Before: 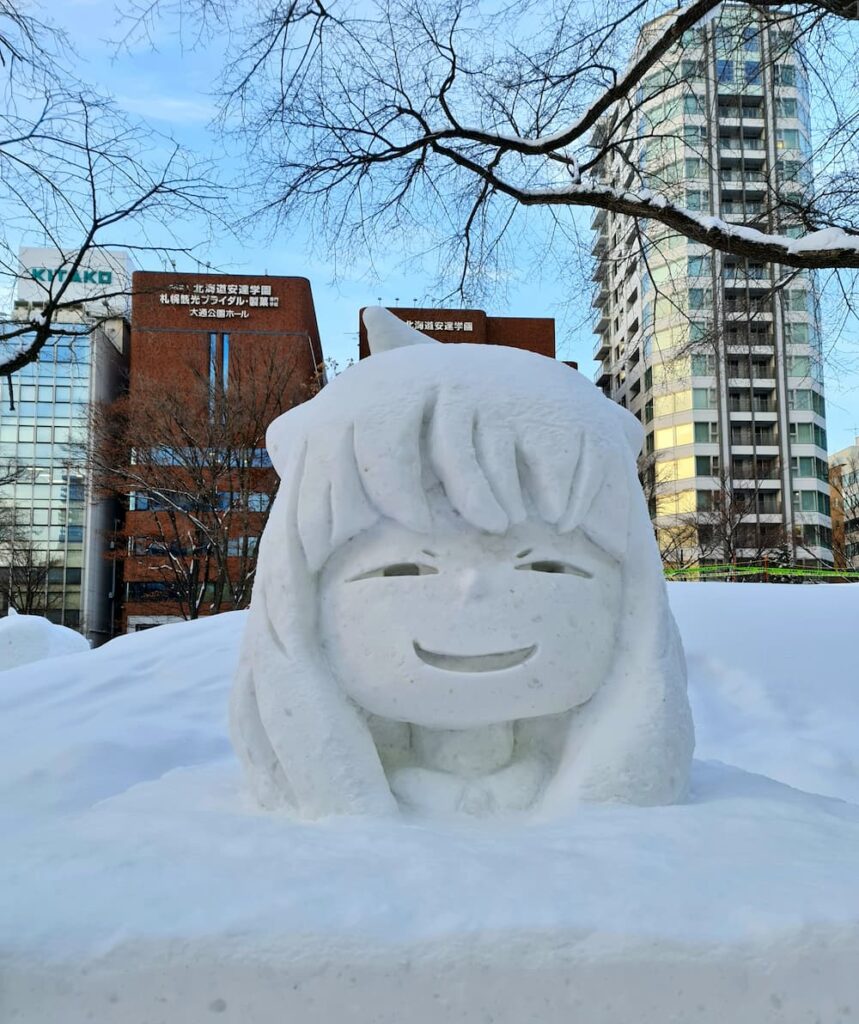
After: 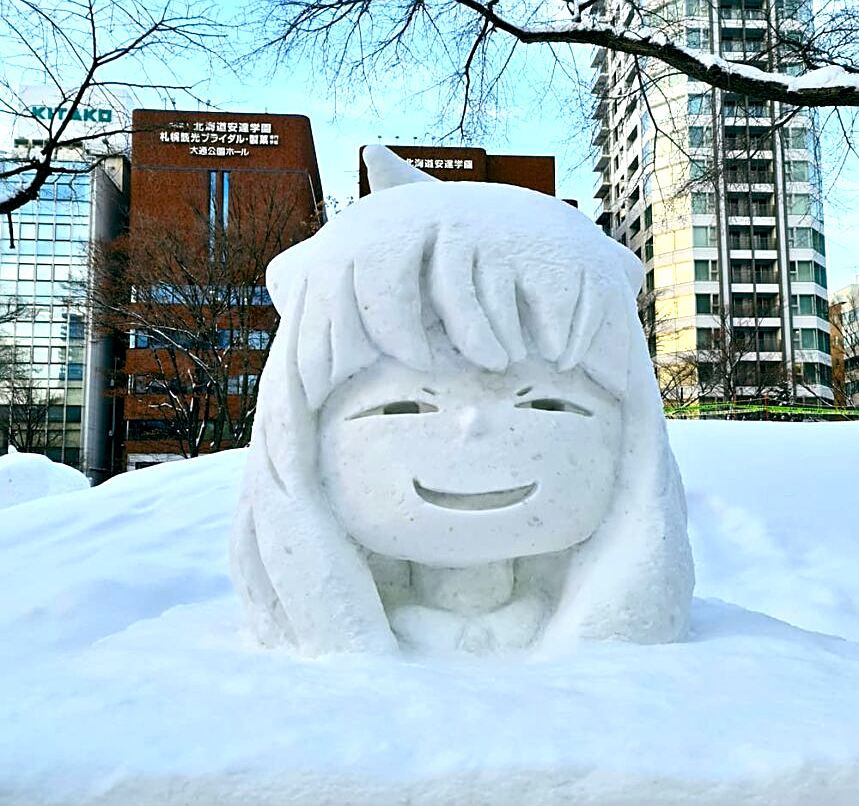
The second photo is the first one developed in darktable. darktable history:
color balance rgb: global offset › luminance -0.325%, global offset › chroma 0.119%, global offset › hue 163.92°, perceptual saturation grading › global saturation 20%, perceptual saturation grading › highlights -25.836%, perceptual saturation grading › shadows 25.352%, perceptual brilliance grading › global brilliance 14.769%, perceptual brilliance grading › shadows -35.463%
crop and rotate: top 15.834%, bottom 5.369%
exposure: exposure 0.23 EV, compensate exposure bias true, compensate highlight preservation false
sharpen: on, module defaults
contrast equalizer: y [[0.6 ×6], [0.55 ×6], [0 ×6], [0 ×6], [0 ×6]], mix -0.193
